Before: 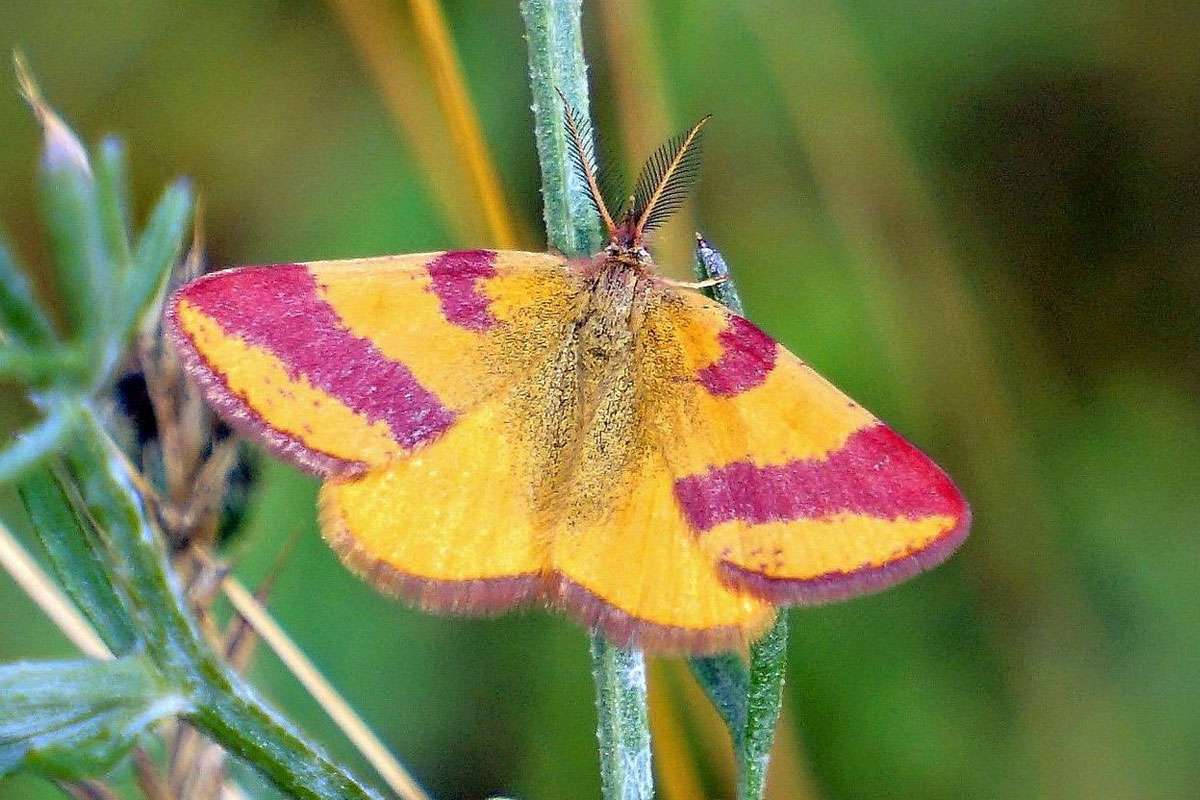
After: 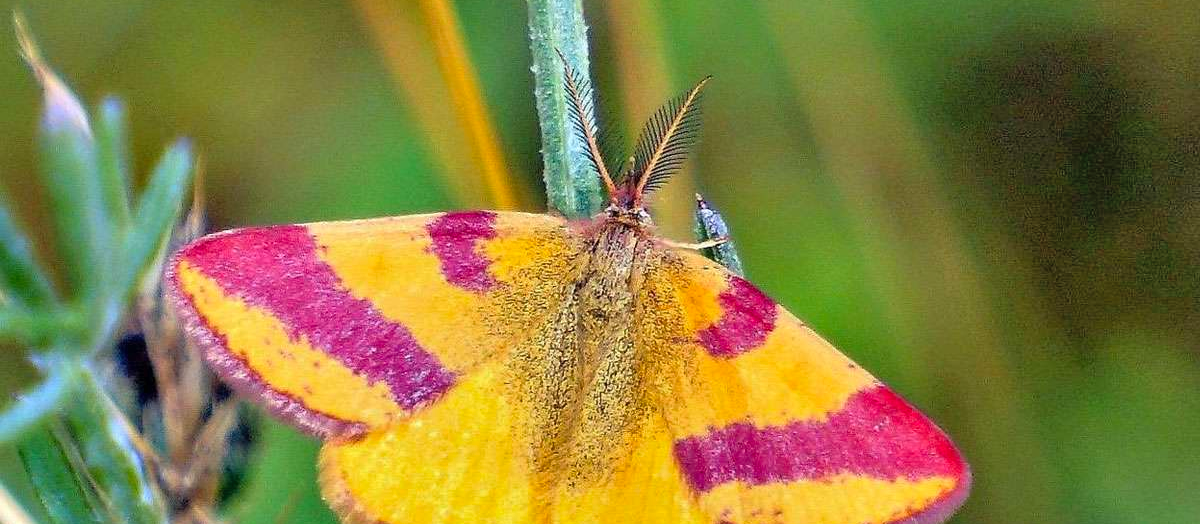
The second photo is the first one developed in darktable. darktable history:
crop and rotate: top 4.896%, bottom 29.558%
contrast brightness saturation: contrast 0.029, brightness 0.059, saturation 0.129
shadows and highlights: shadows 59.29, soften with gaussian
